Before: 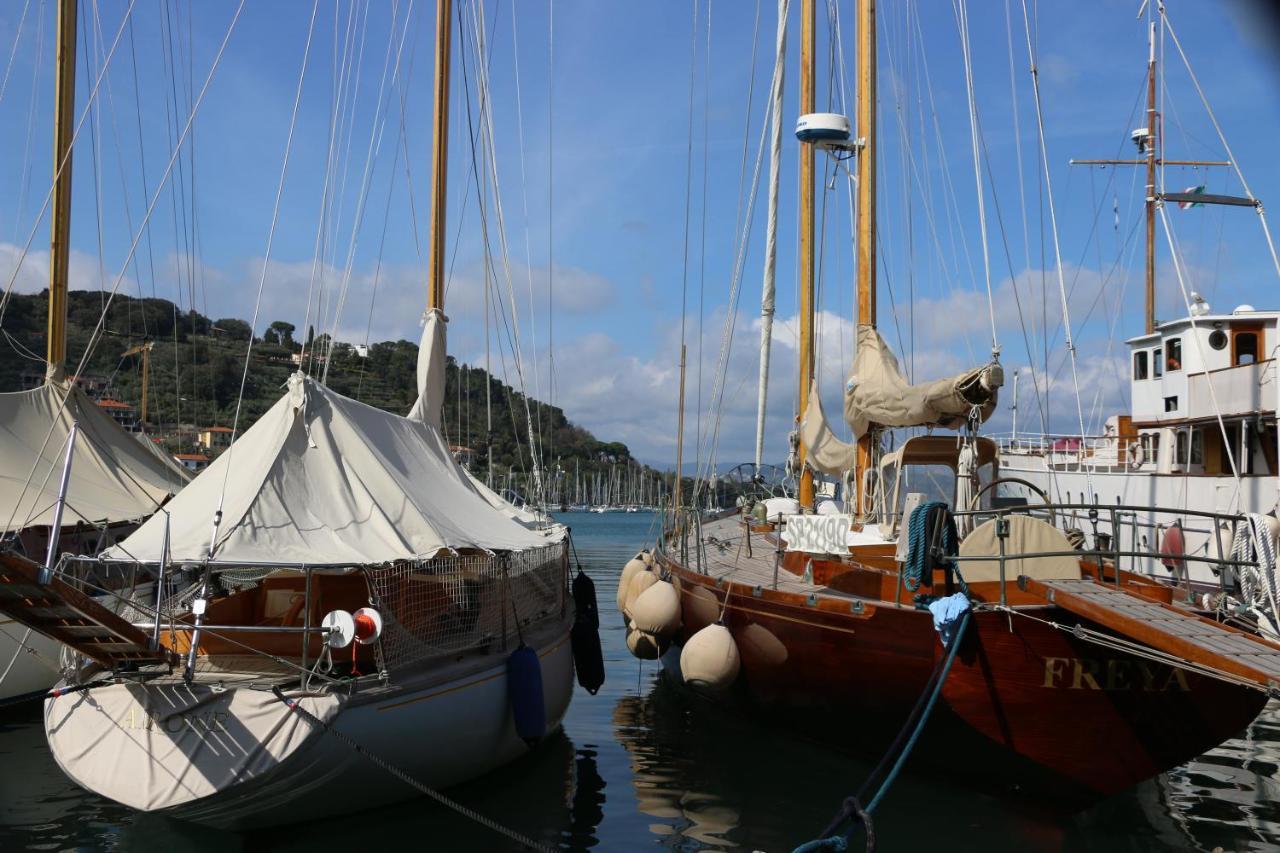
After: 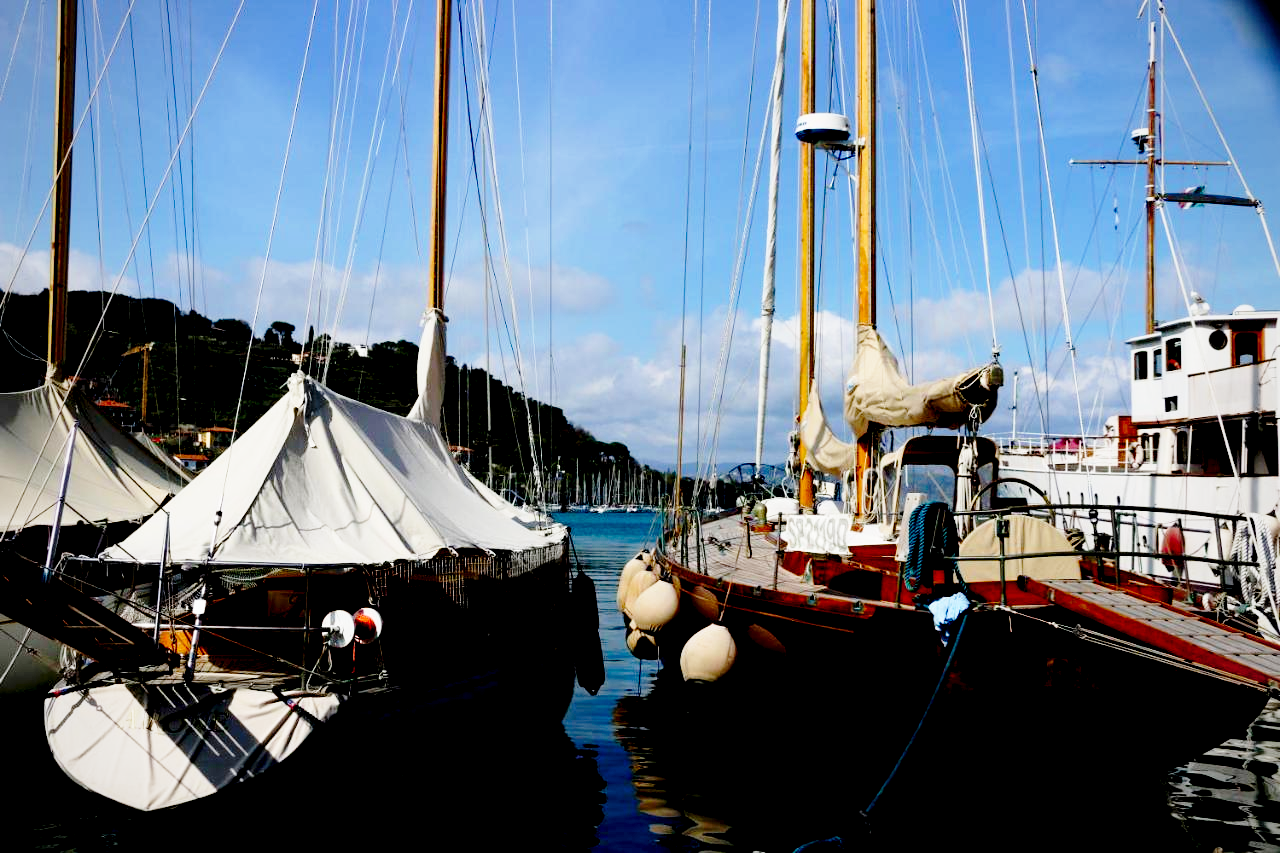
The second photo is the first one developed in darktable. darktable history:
vignetting: fall-off radius 94.75%
exposure: black level correction 0.045, exposure -0.232 EV, compensate exposure bias true, compensate highlight preservation false
base curve: curves: ch0 [(0, 0) (0.028, 0.03) (0.105, 0.232) (0.387, 0.748) (0.754, 0.968) (1, 1)], preserve colors none
